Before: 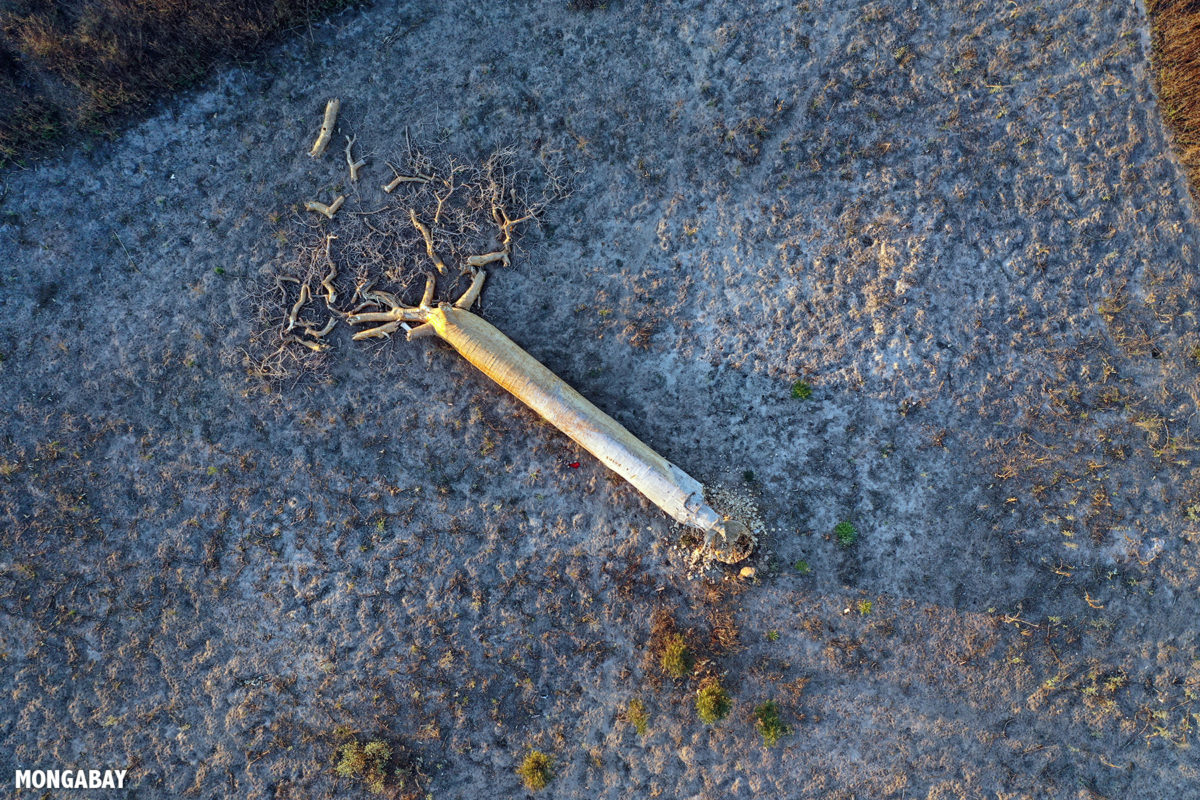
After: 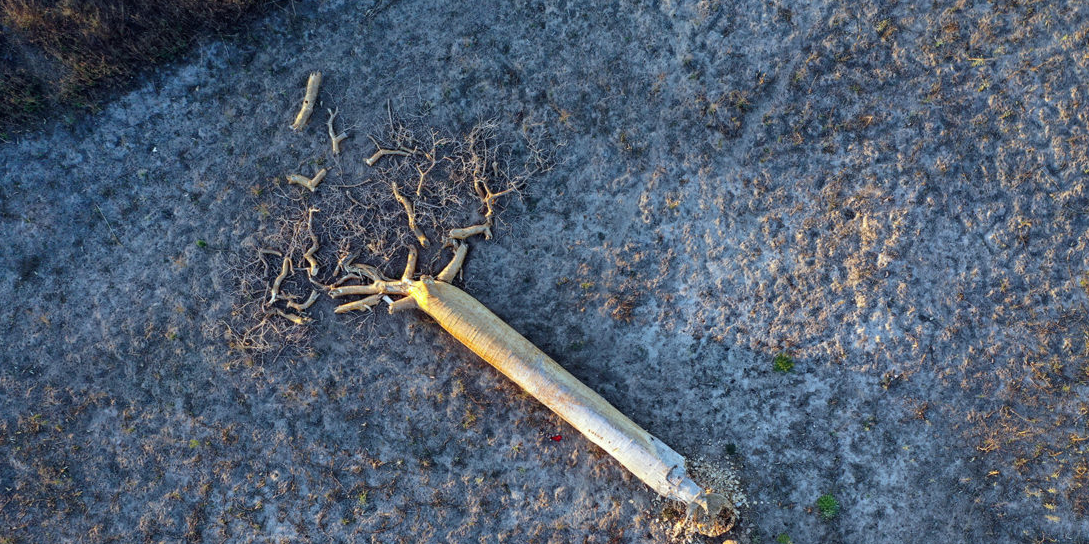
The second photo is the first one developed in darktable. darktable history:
crop: left 1.559%, top 3.435%, right 7.679%, bottom 28.508%
